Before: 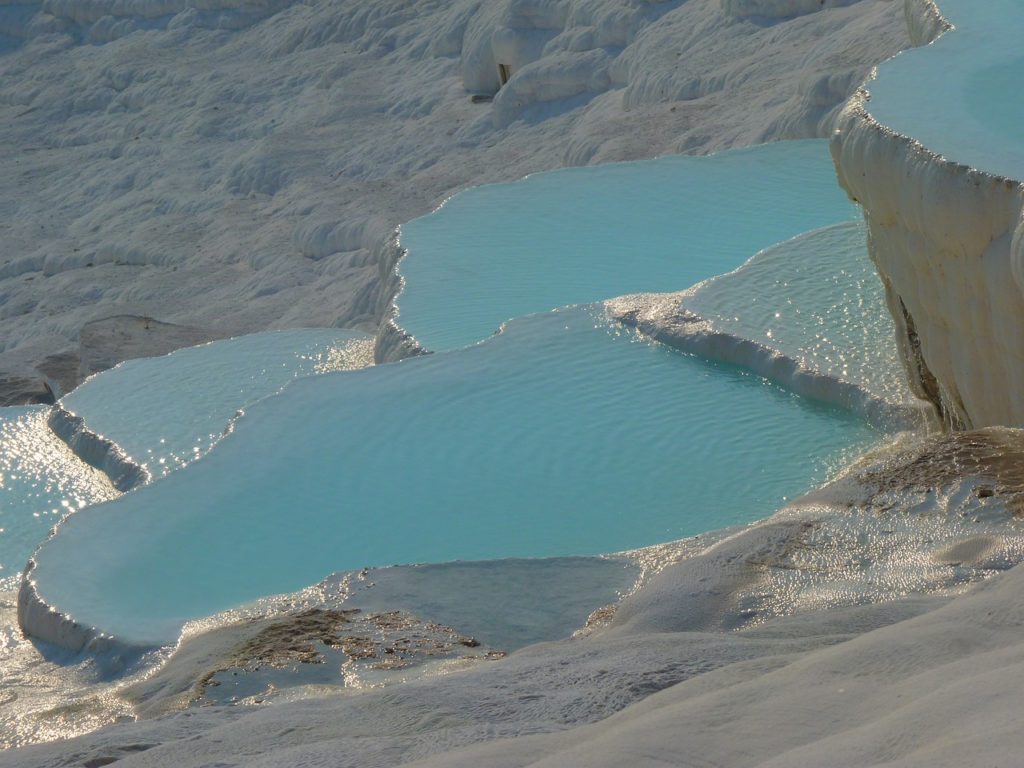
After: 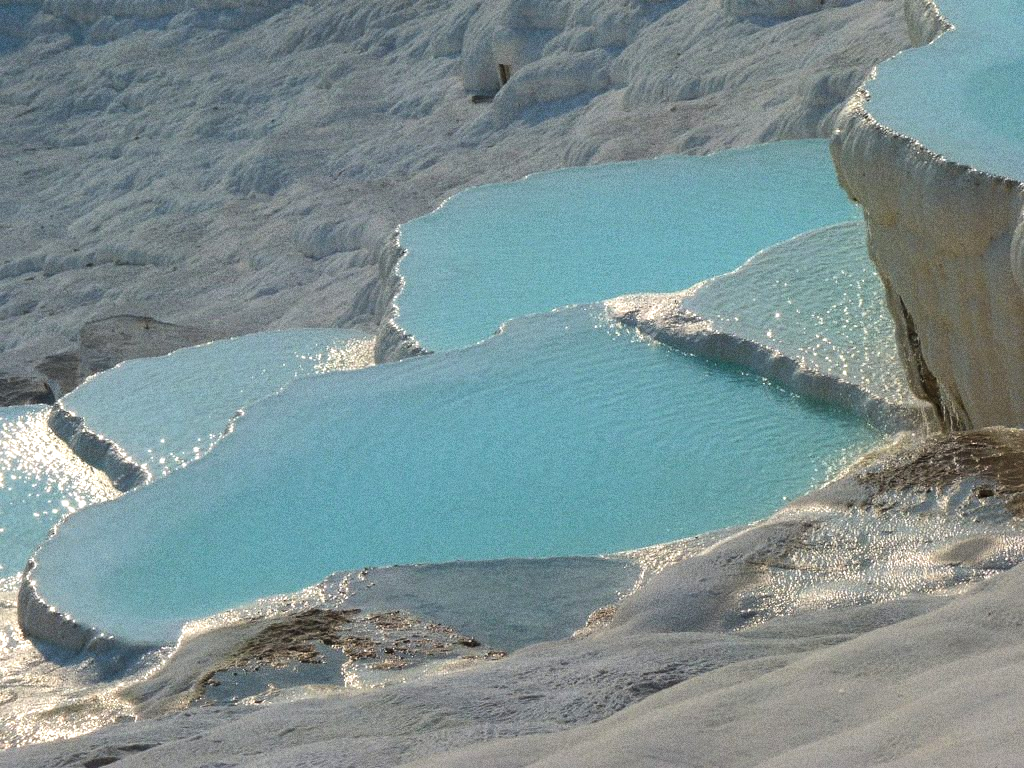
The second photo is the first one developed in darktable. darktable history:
tone equalizer: -8 EV -0.75 EV, -7 EV -0.7 EV, -6 EV -0.6 EV, -5 EV -0.4 EV, -3 EV 0.4 EV, -2 EV 0.6 EV, -1 EV 0.7 EV, +0 EV 0.75 EV, edges refinement/feathering 500, mask exposure compensation -1.57 EV, preserve details no
grain: coarseness 9.61 ISO, strength 35.62%
